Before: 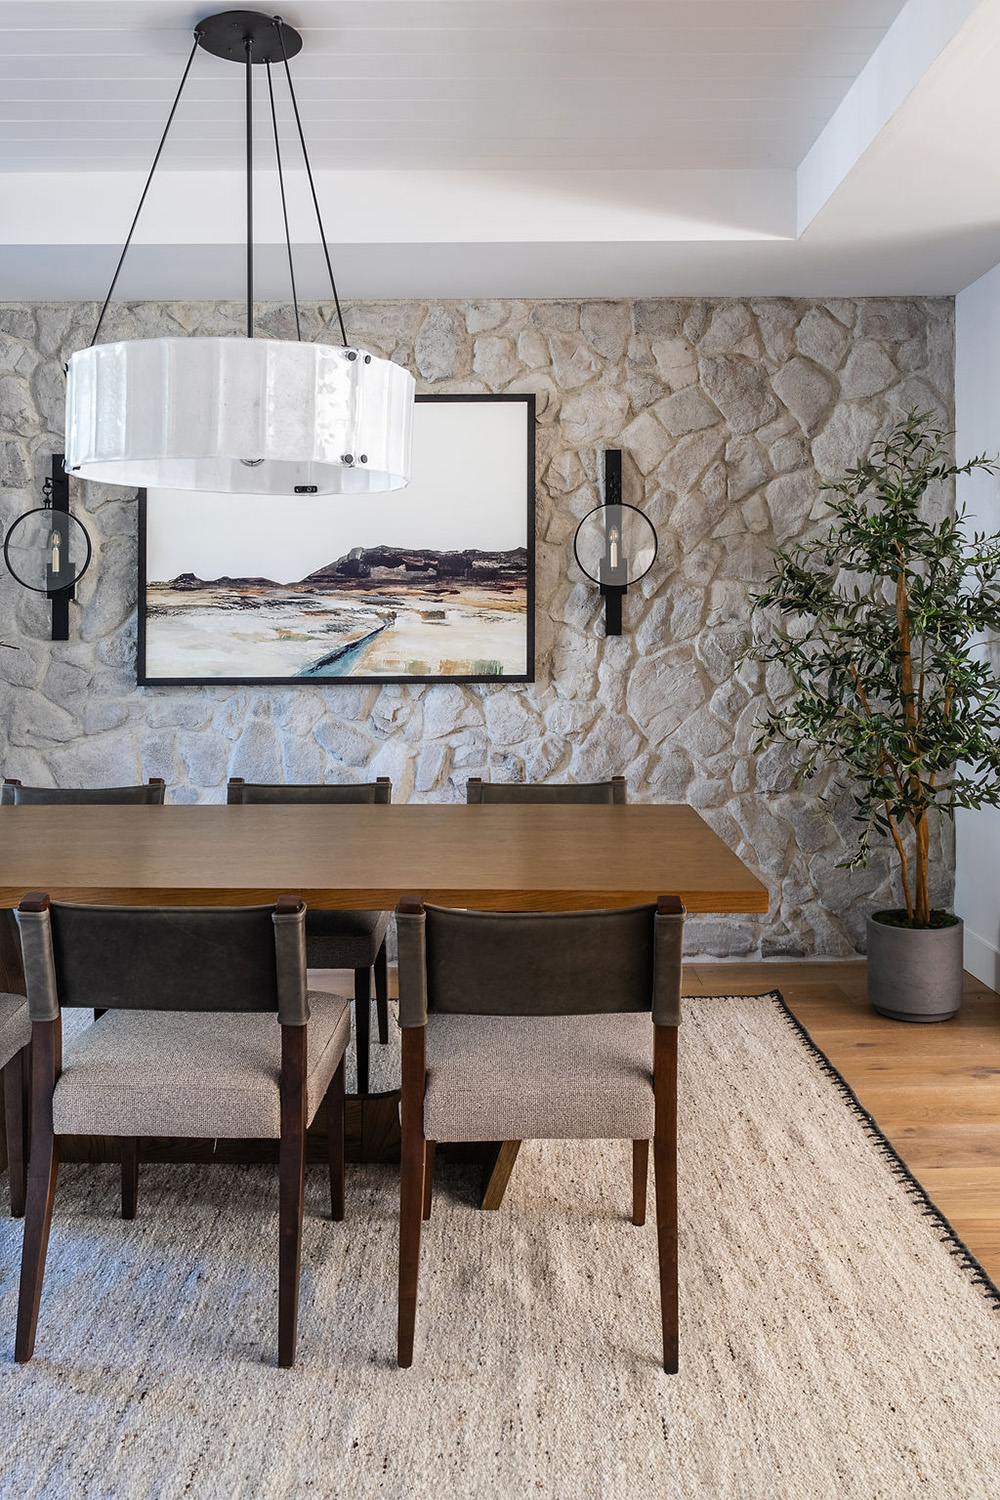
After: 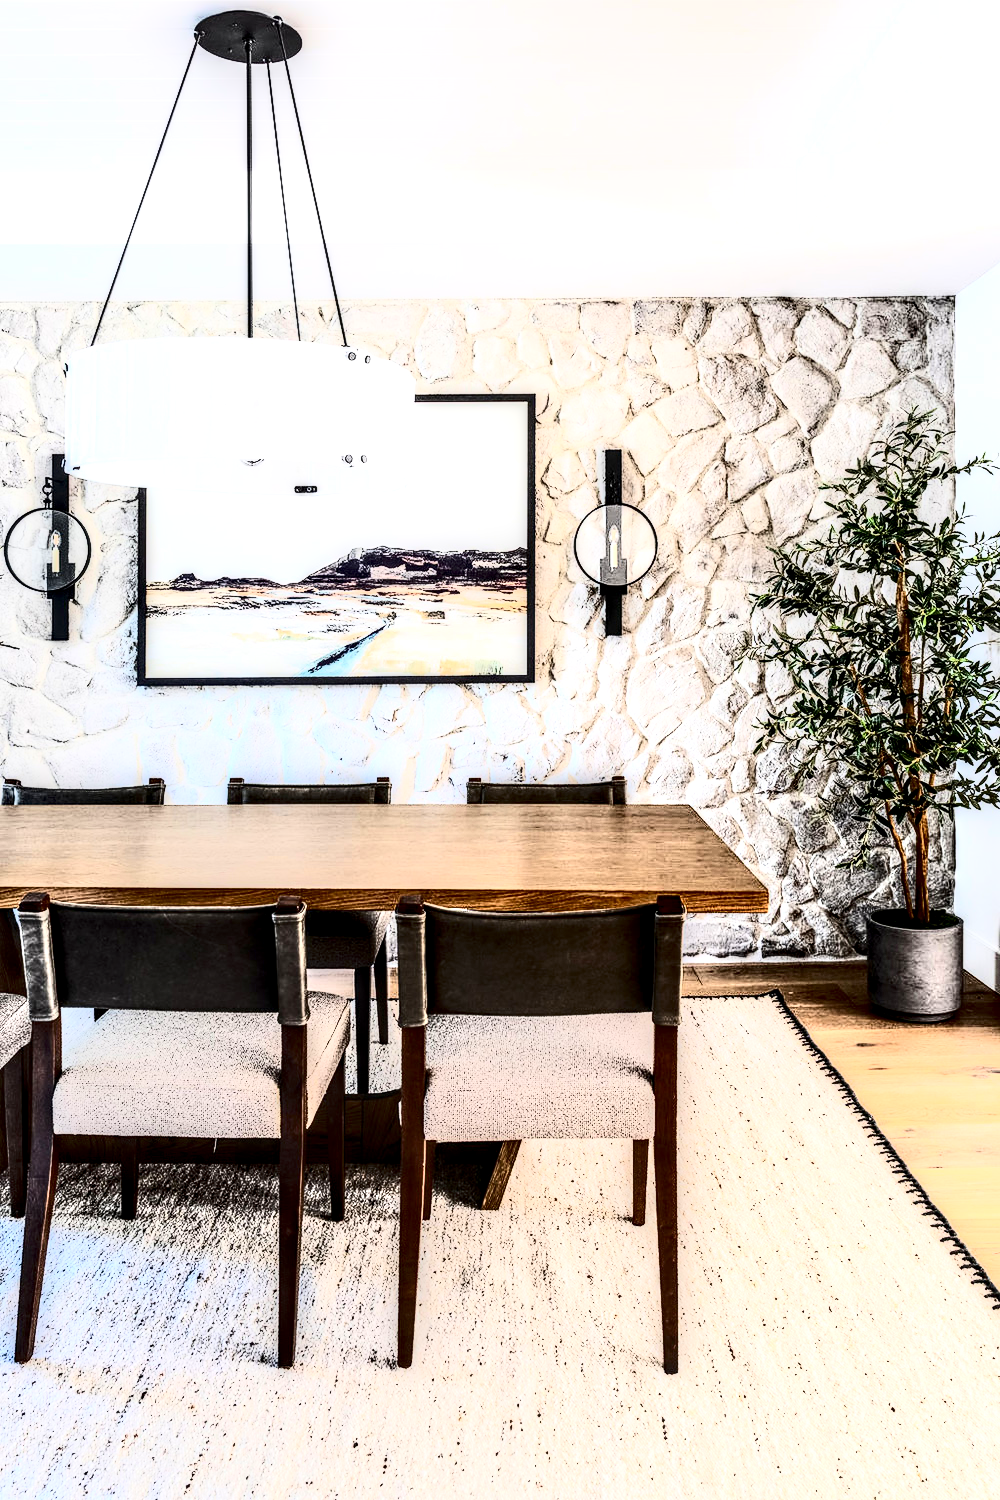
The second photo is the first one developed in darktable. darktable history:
exposure: black level correction 0.001, exposure 0.955 EV, compensate exposure bias true, compensate highlight preservation false
contrast brightness saturation: contrast 0.93, brightness 0.2
local contrast: highlights 19%, detail 186%
